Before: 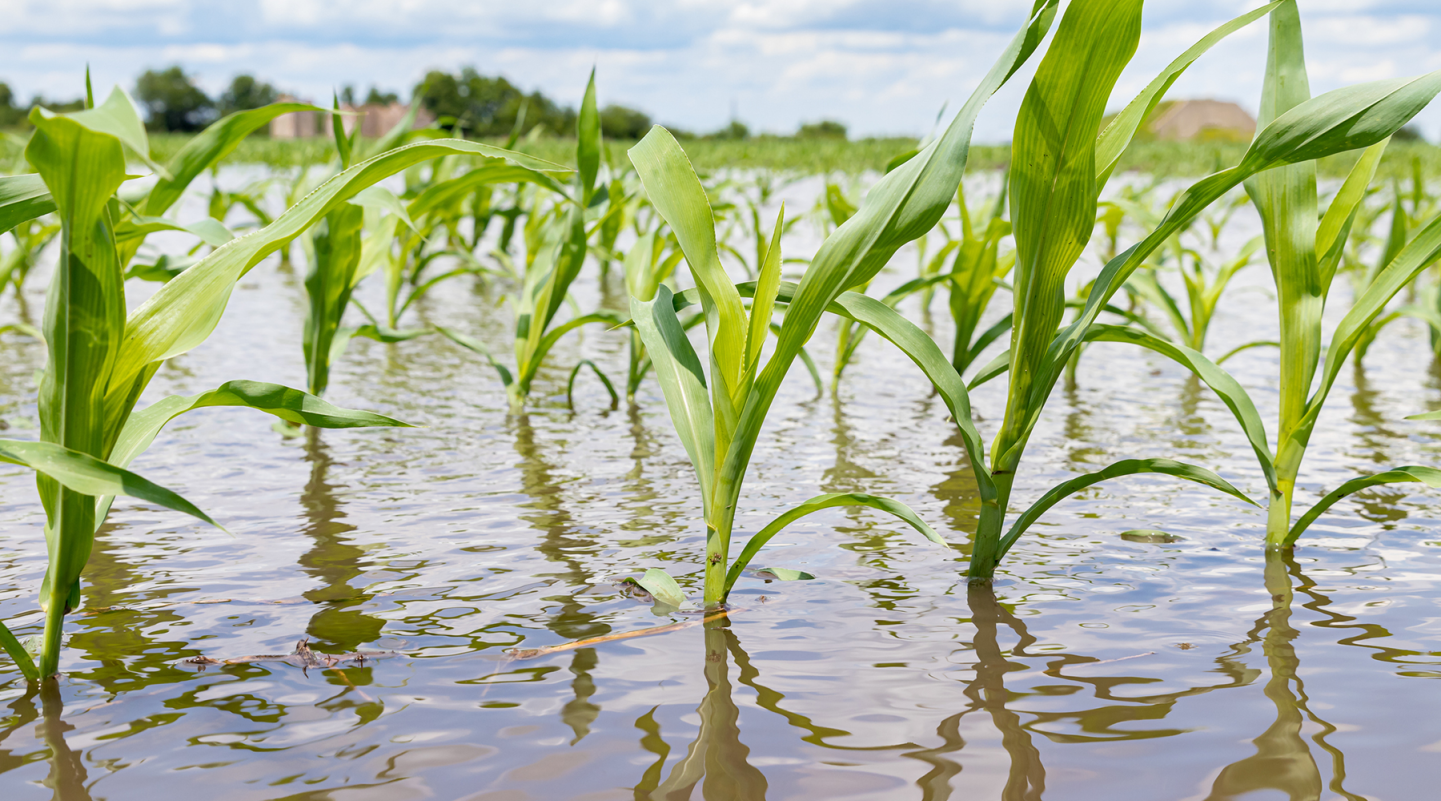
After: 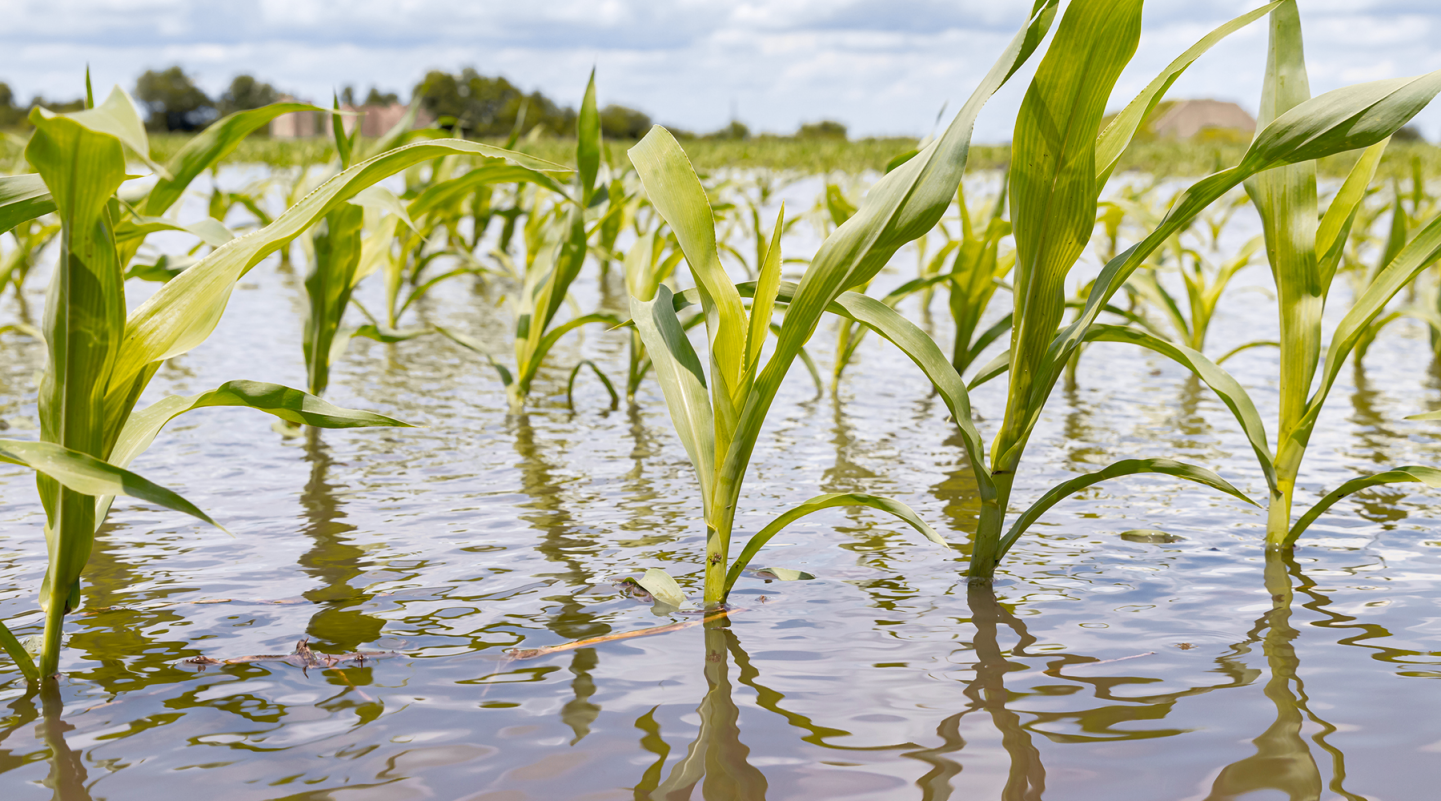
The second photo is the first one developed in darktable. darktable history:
tone curve: curves: ch0 [(0, 0) (0.15, 0.17) (0.452, 0.437) (0.611, 0.588) (0.751, 0.749) (1, 1)]; ch1 [(0, 0) (0.325, 0.327) (0.412, 0.45) (0.453, 0.484) (0.5, 0.501) (0.541, 0.55) (0.617, 0.612) (0.695, 0.697) (1, 1)]; ch2 [(0, 0) (0.386, 0.397) (0.452, 0.459) (0.505, 0.498) (0.524, 0.547) (0.574, 0.566) (0.633, 0.641) (1, 1)], color space Lab, independent channels, preserve colors none
